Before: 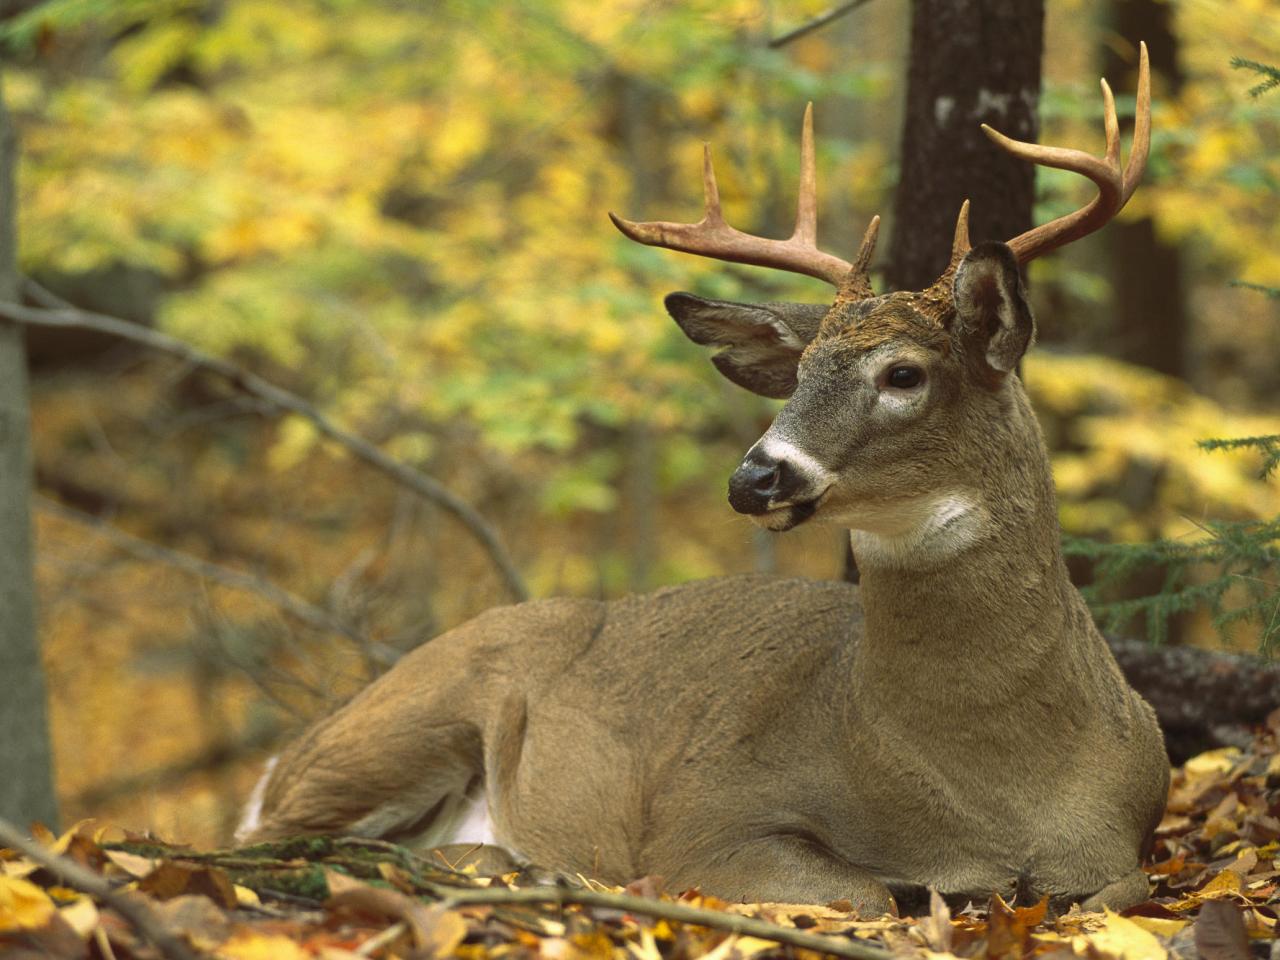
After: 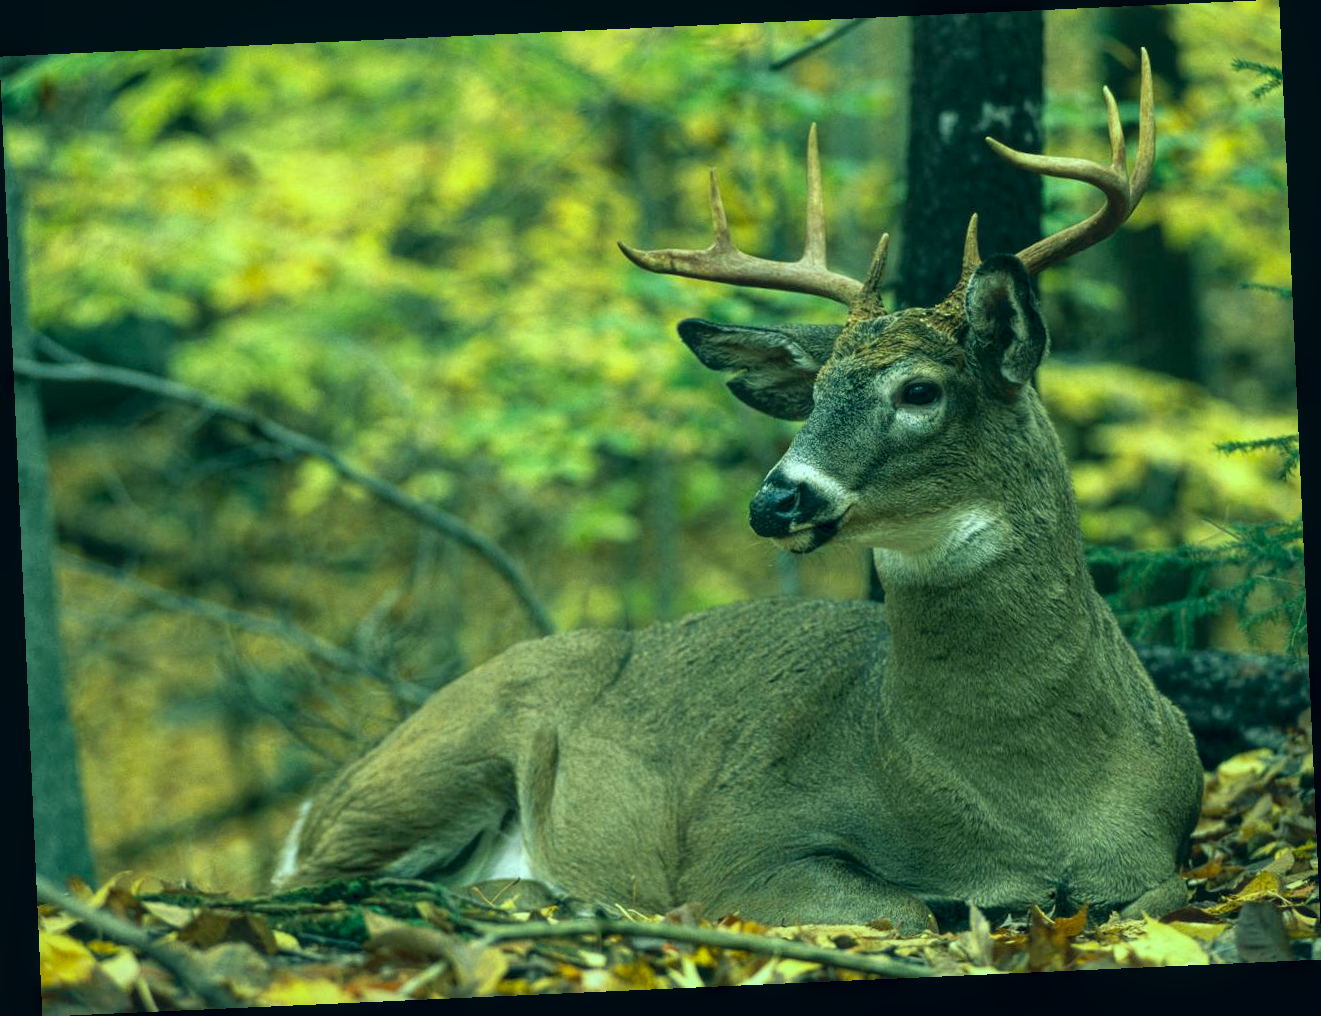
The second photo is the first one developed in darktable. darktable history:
rotate and perspective: rotation -2.56°, automatic cropping off
local contrast: highlights 99%, shadows 86%, detail 160%, midtone range 0.2
white balance: red 0.925, blue 1.046
color balance: mode lift, gamma, gain (sRGB), lift [0.97, 1, 1, 1], gamma [1.03, 1, 1, 1]
color correction: highlights a* -20.08, highlights b* 9.8, shadows a* -20.4, shadows b* -10.76
